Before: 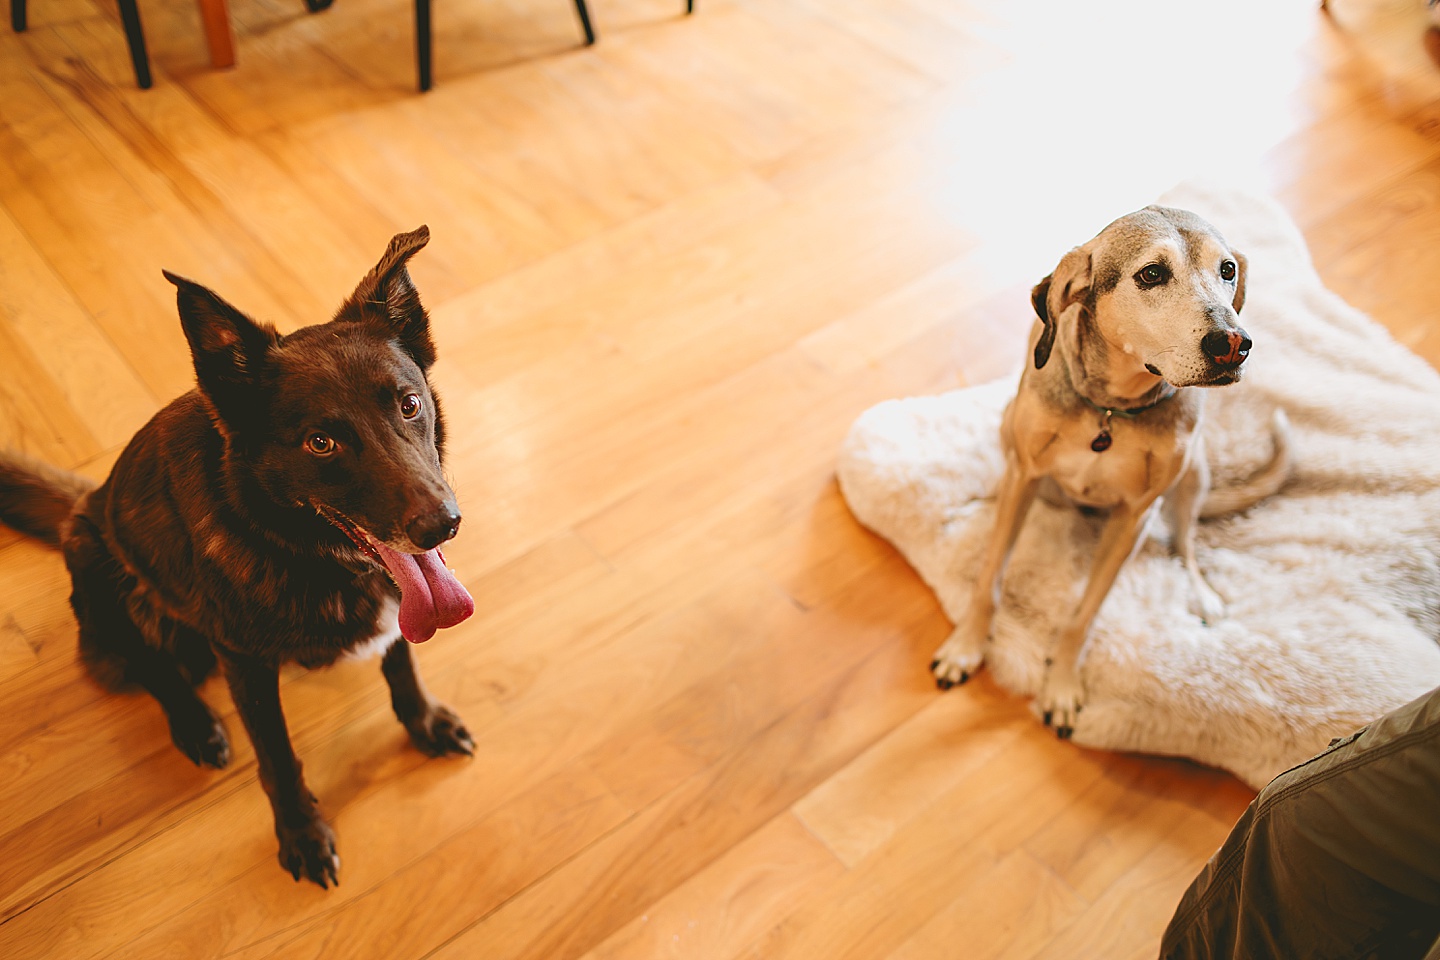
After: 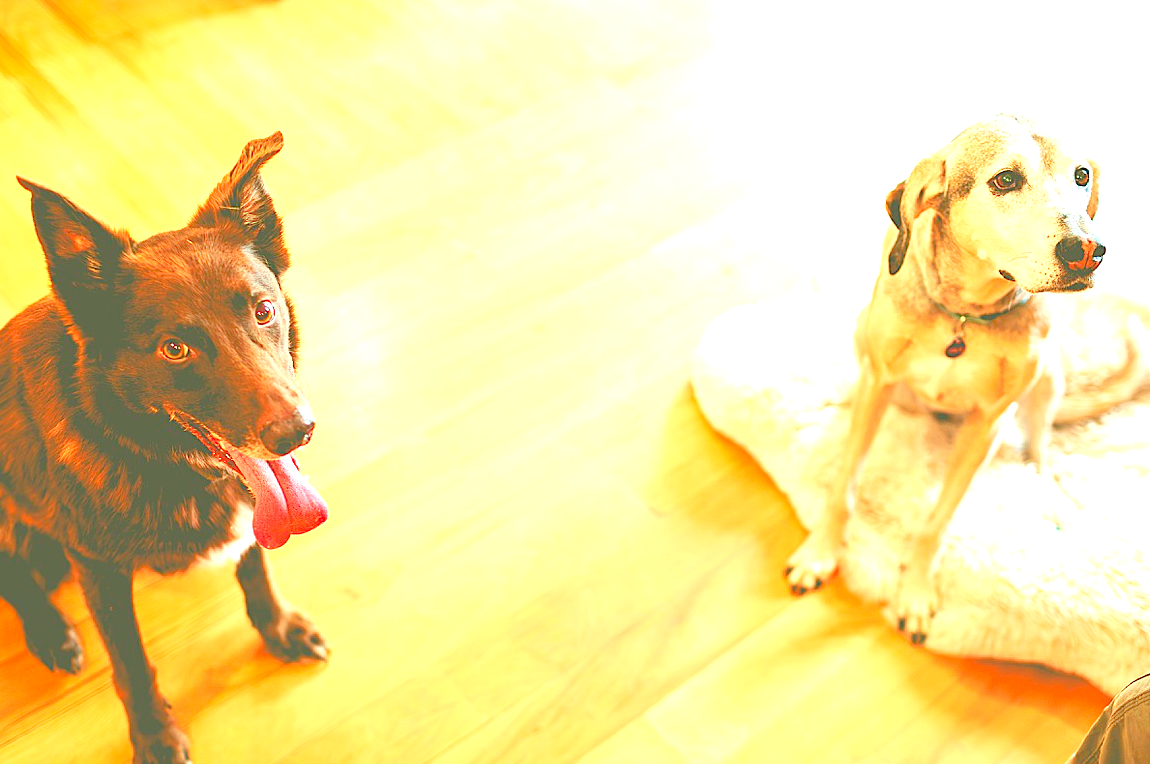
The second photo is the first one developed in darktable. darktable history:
exposure: black level correction 0, exposure 0.872 EV, compensate highlight preservation false
color correction: highlights a* -8.62, highlights b* 3.24
crop and rotate: left 10.17%, top 9.828%, right 9.929%, bottom 10.555%
levels: gray 50.81%, levels [0.008, 0.318, 0.836]
